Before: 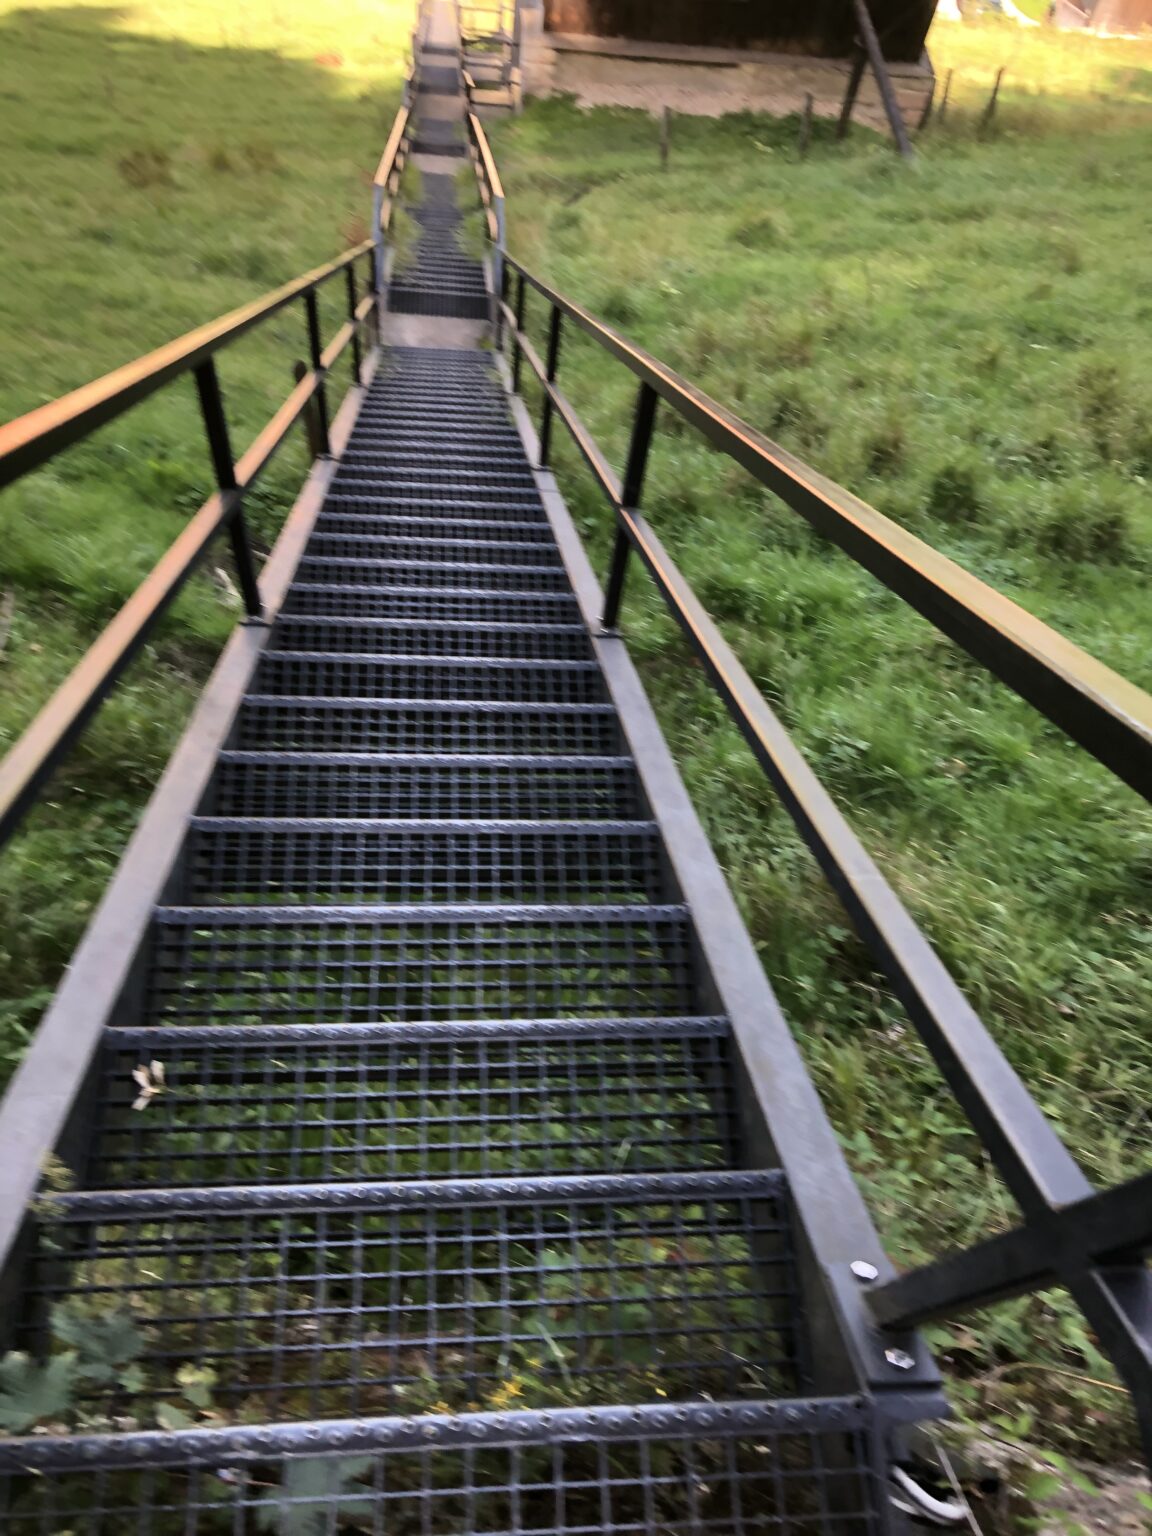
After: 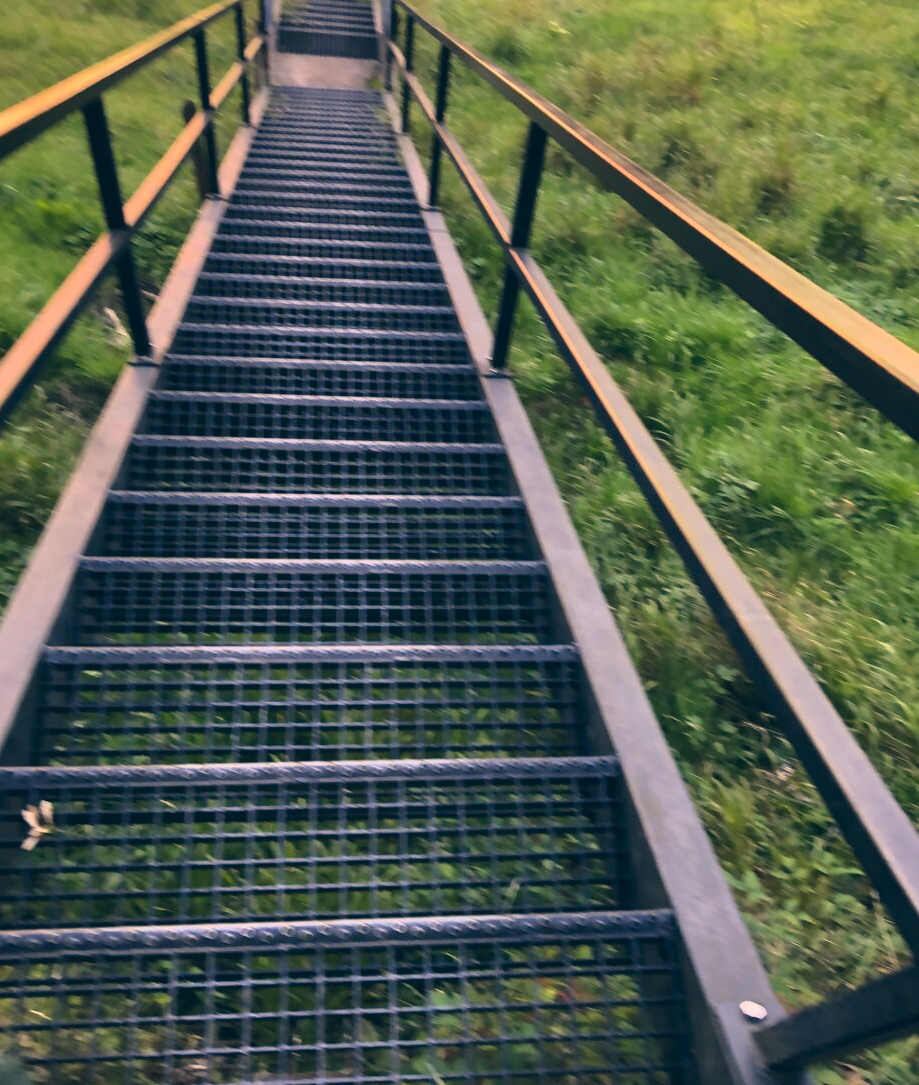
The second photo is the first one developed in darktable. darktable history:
crop: left 9.644%, top 16.94%, right 10.534%, bottom 12.383%
color correction: highlights a* 10.35, highlights b* 13.94, shadows a* -9.62, shadows b* -15
color balance rgb: power › chroma 0.287%, power › hue 22.17°, global offset › luminance 0.485%, perceptual saturation grading › global saturation 0.746%, saturation formula JzAzBz (2021)
base curve: curves: ch0 [(0, 0) (0.989, 0.992)], preserve colors none
